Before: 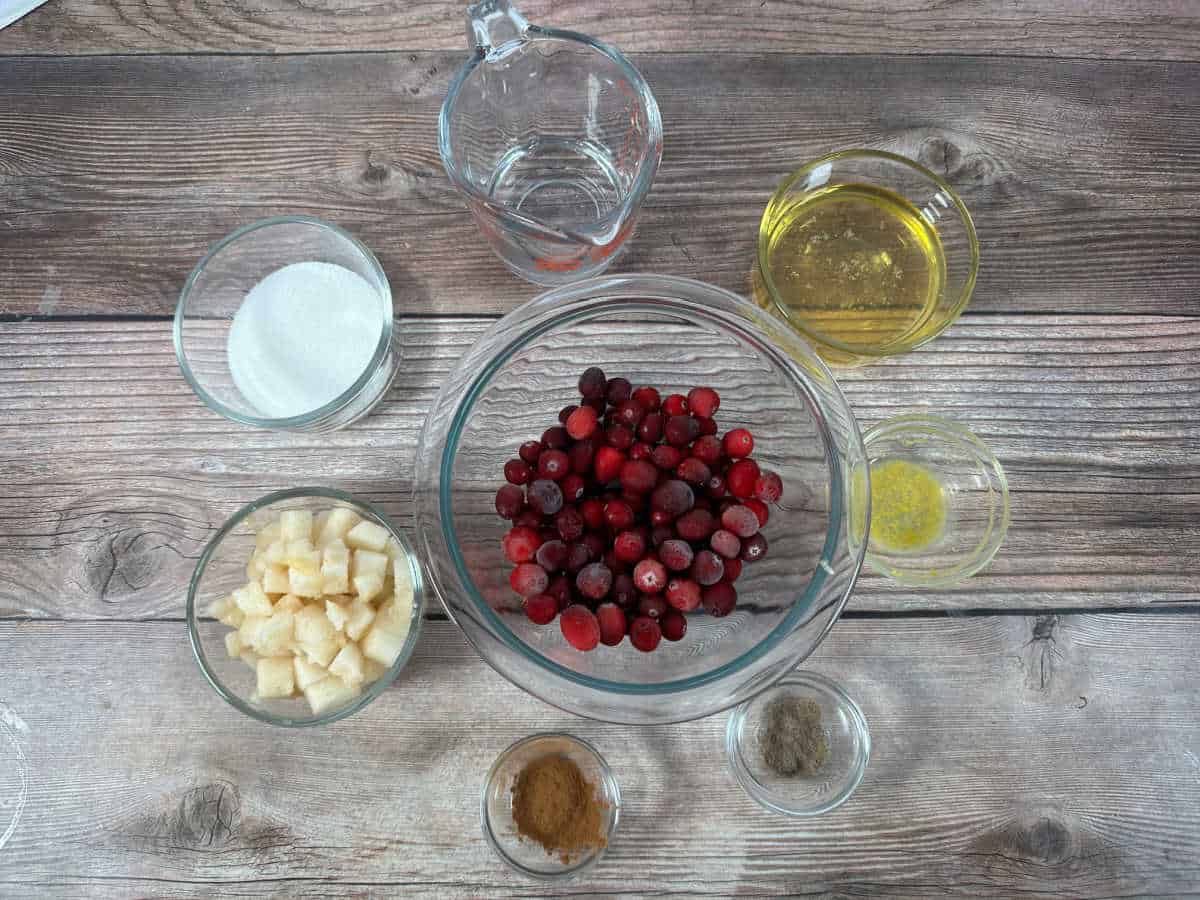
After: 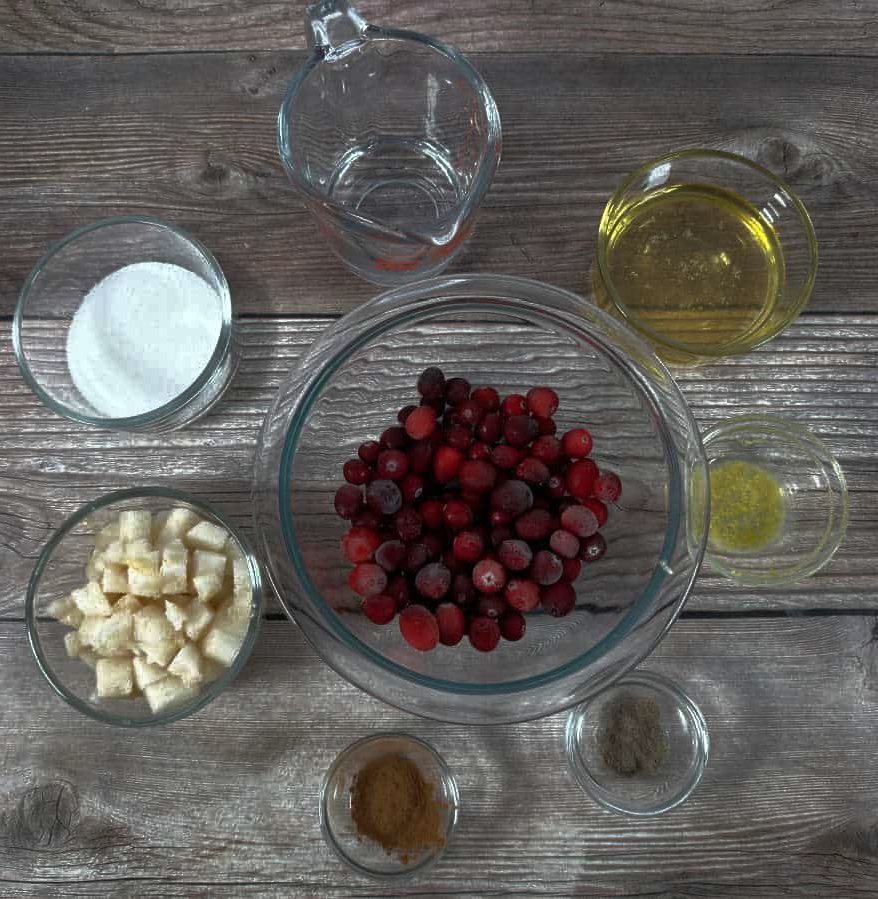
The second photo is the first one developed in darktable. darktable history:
shadows and highlights: radius 171.16, shadows 27, white point adjustment 3.13, highlights -67.95, soften with gaussian
base curve: curves: ch0 [(0, 0) (0.564, 0.291) (0.802, 0.731) (1, 1)]
crop: left 13.443%, right 13.31%
